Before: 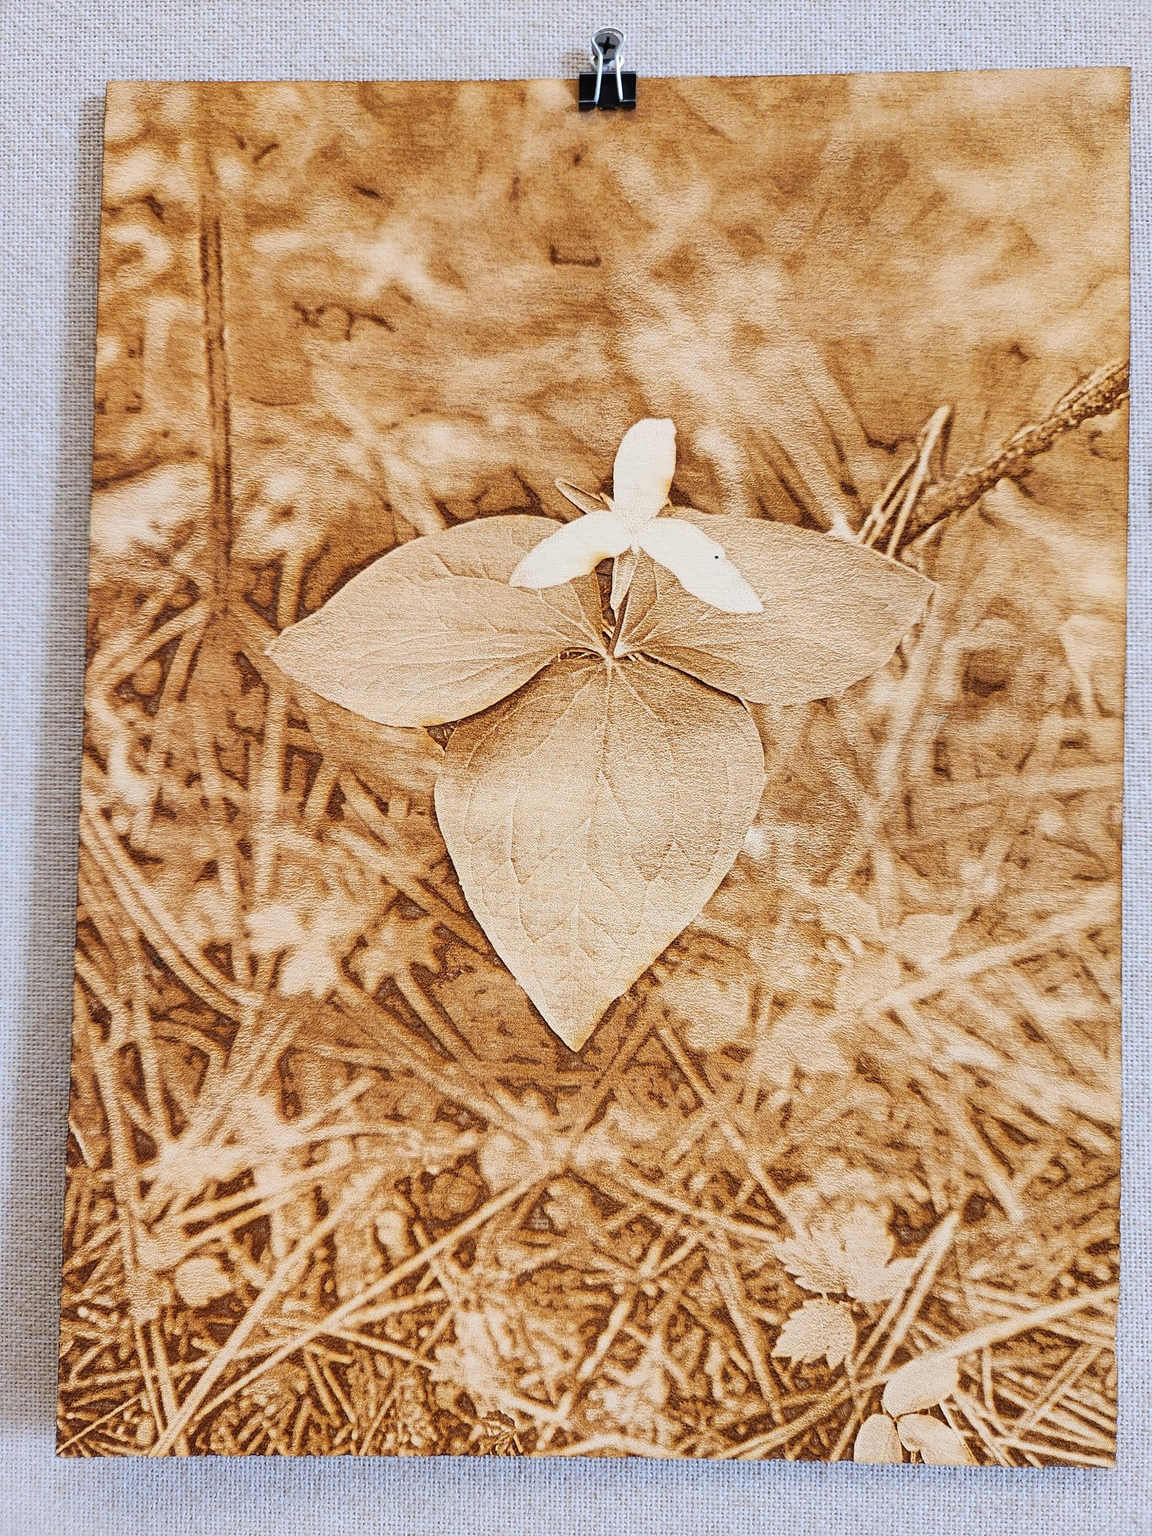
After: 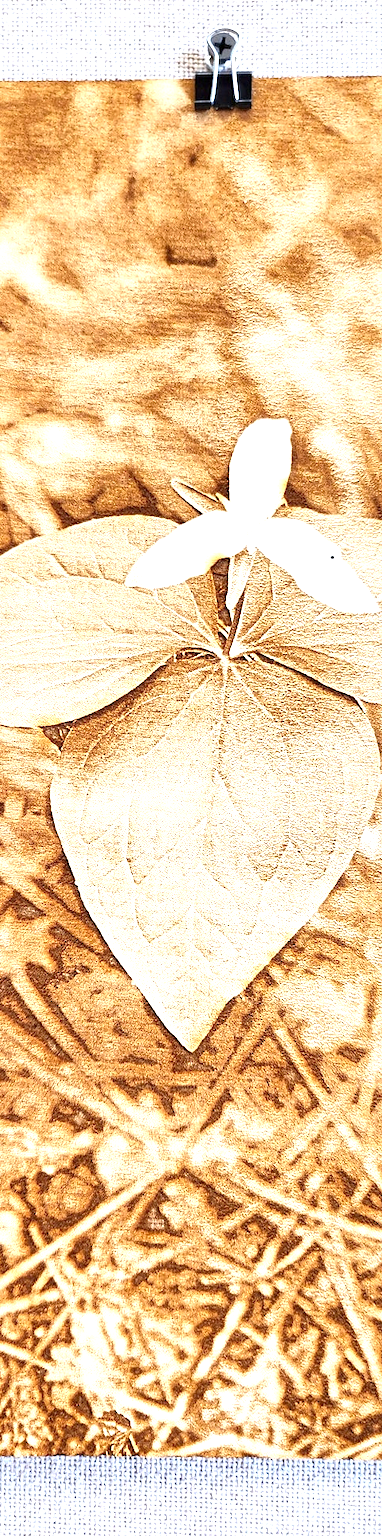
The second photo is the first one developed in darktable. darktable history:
local contrast: mode bilateral grid, contrast 25, coarseness 60, detail 151%, midtone range 0.2
crop: left 33.36%, right 33.36%
exposure: black level correction 0.001, exposure 1 EV, compensate highlight preservation false
